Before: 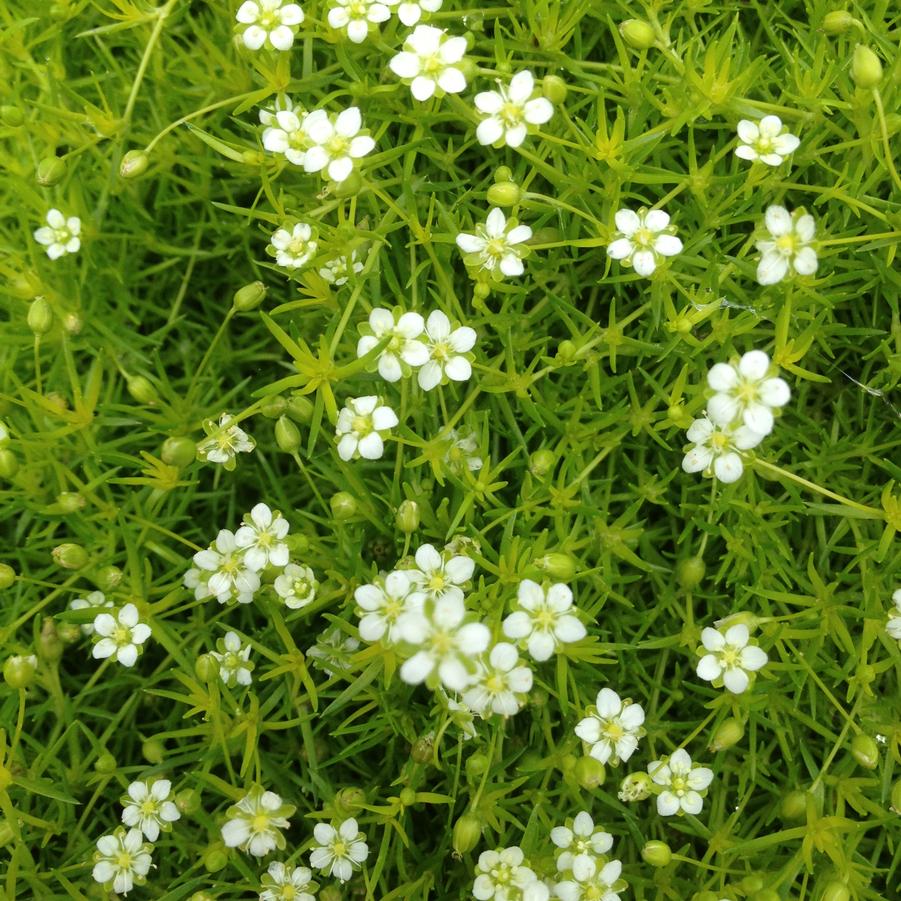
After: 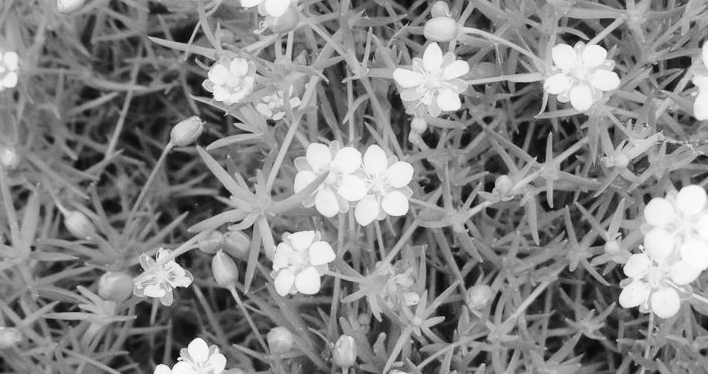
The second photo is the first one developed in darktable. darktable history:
crop: left 7.036%, top 18.398%, right 14.379%, bottom 40.043%
base curve: curves: ch0 [(0, 0) (0.028, 0.03) (0.121, 0.232) (0.46, 0.748) (0.859, 0.968) (1, 1)], preserve colors none
monochrome: a -4.13, b 5.16, size 1
